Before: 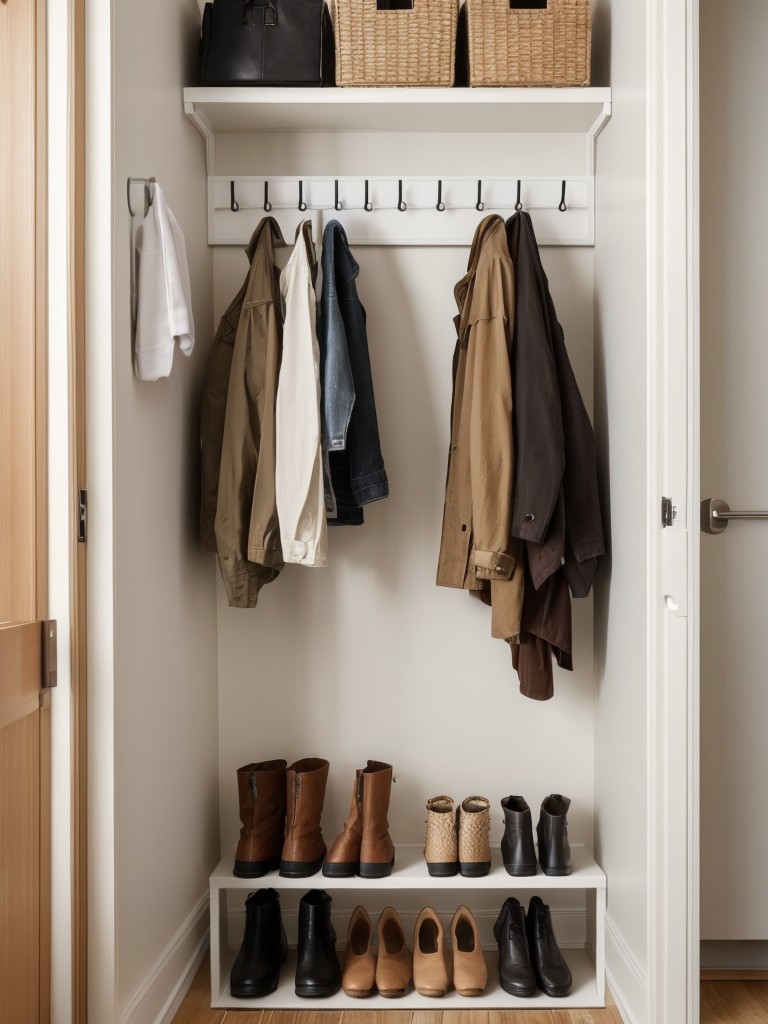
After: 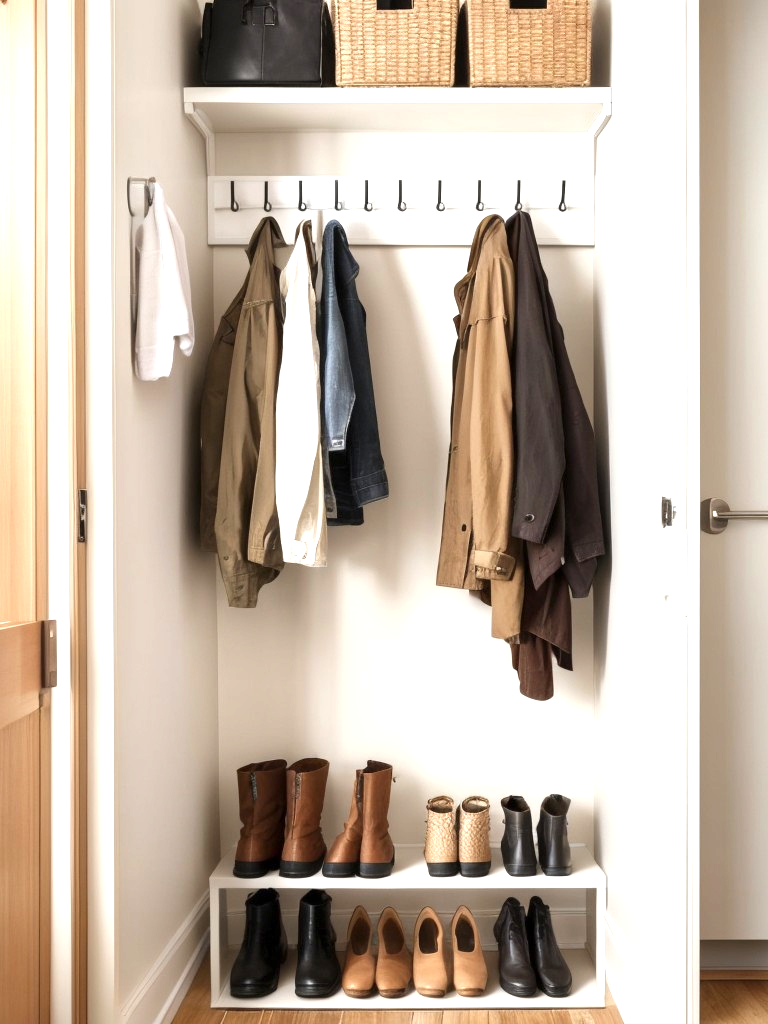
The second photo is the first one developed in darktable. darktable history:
local contrast: mode bilateral grid, contrast 11, coarseness 25, detail 115%, midtone range 0.2
exposure: exposure 1 EV, compensate highlight preservation false
